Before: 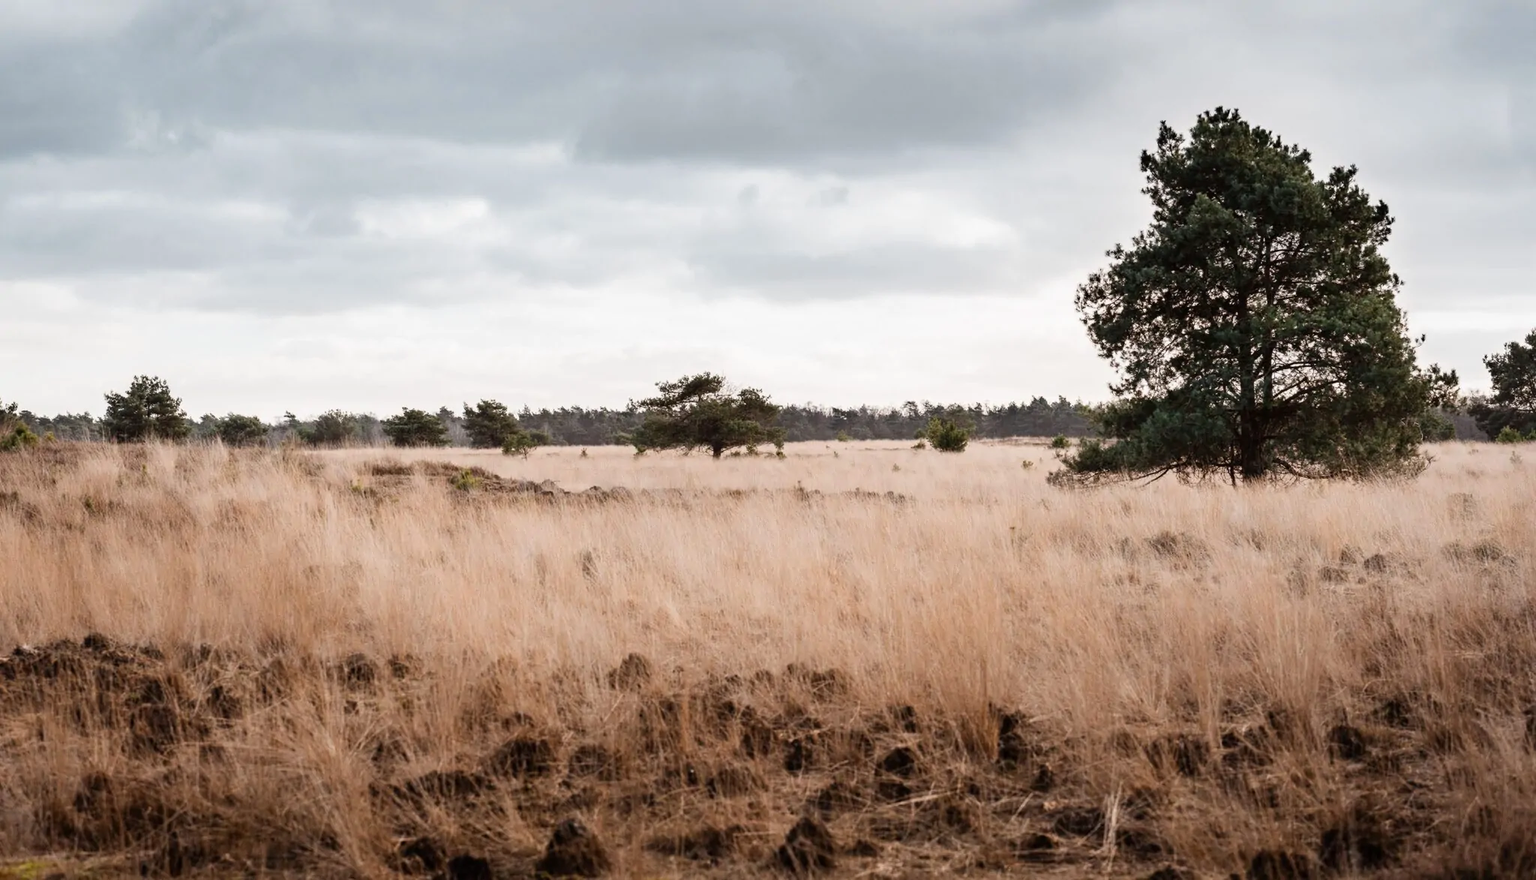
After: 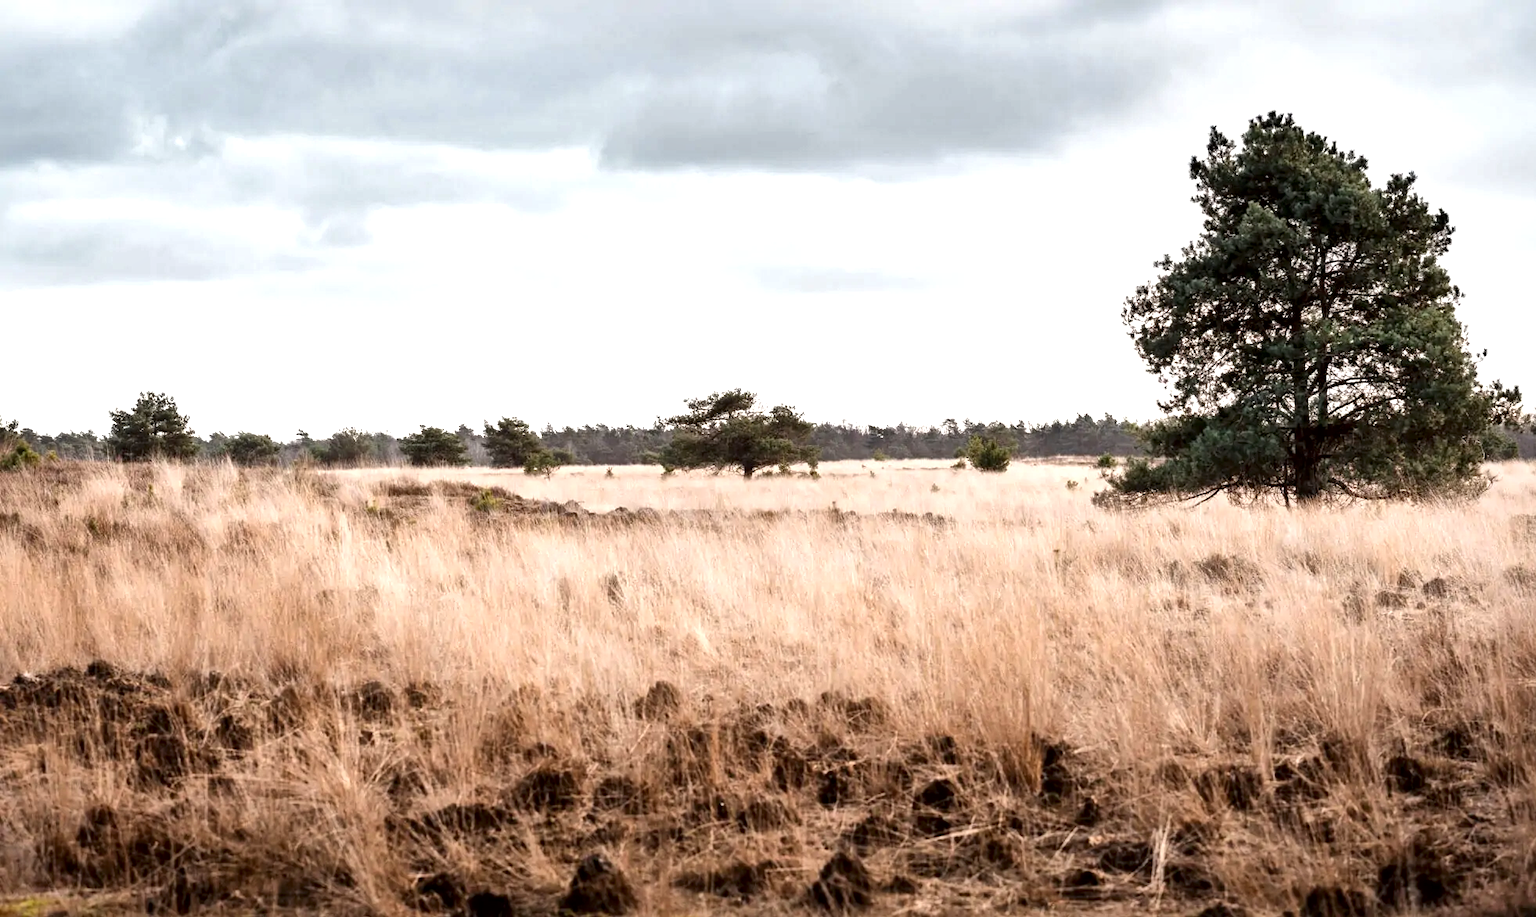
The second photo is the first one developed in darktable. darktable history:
exposure: exposure 0.574 EV, compensate highlight preservation false
crop: right 4.126%, bottom 0.031%
local contrast: mode bilateral grid, contrast 20, coarseness 50, detail 171%, midtone range 0.2
